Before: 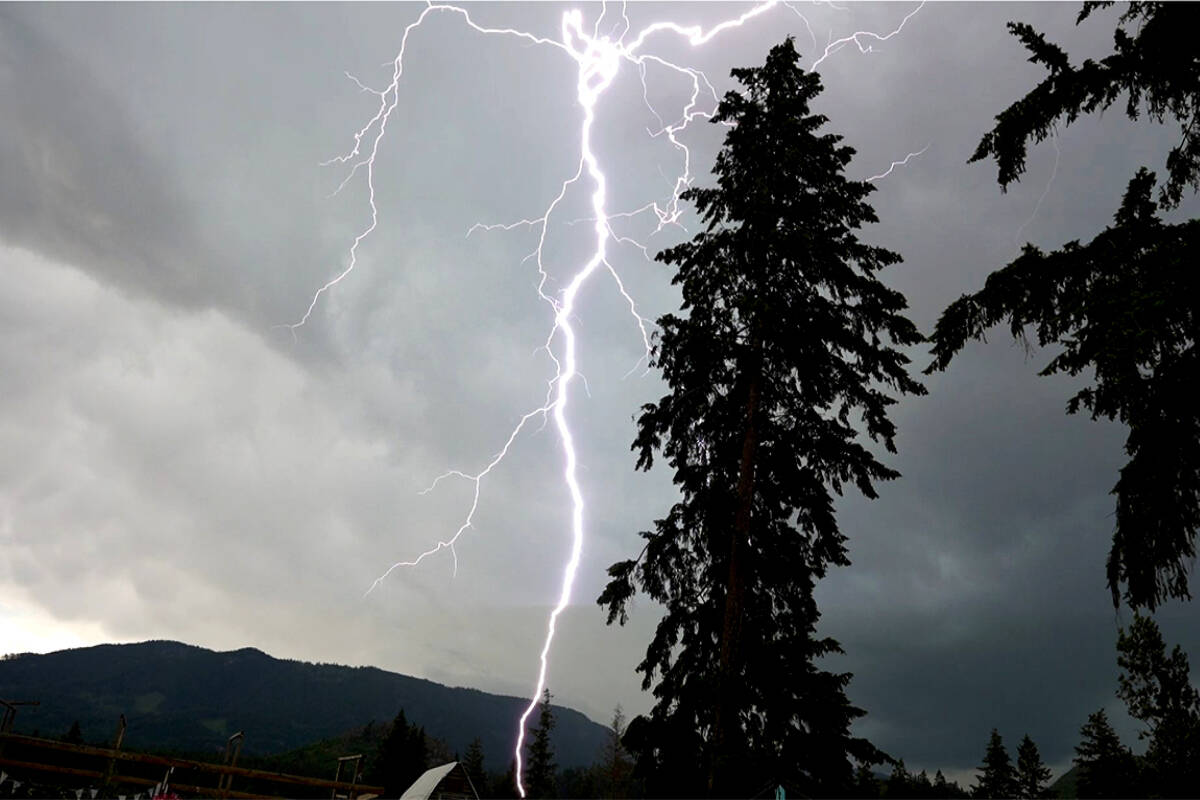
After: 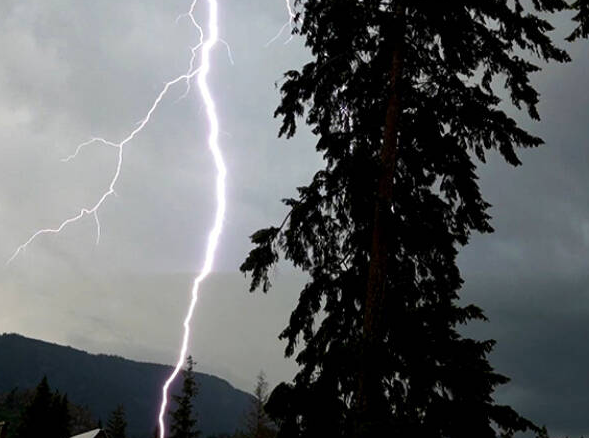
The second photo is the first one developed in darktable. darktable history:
crop: left 29.775%, top 41.671%, right 21.112%, bottom 3.503%
